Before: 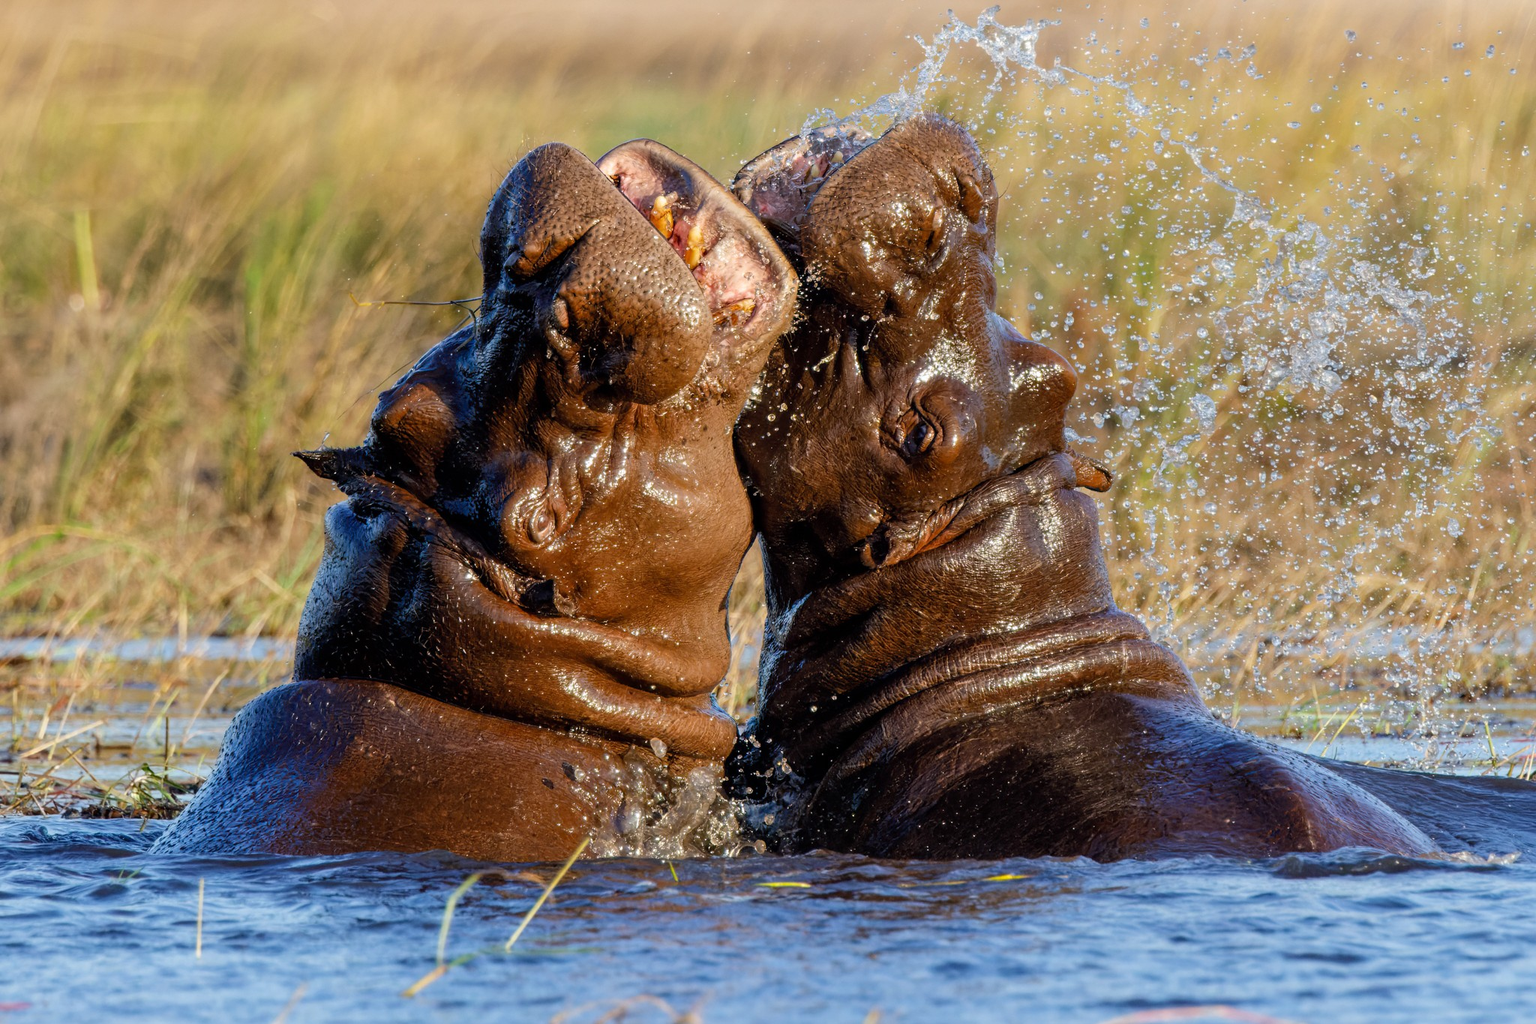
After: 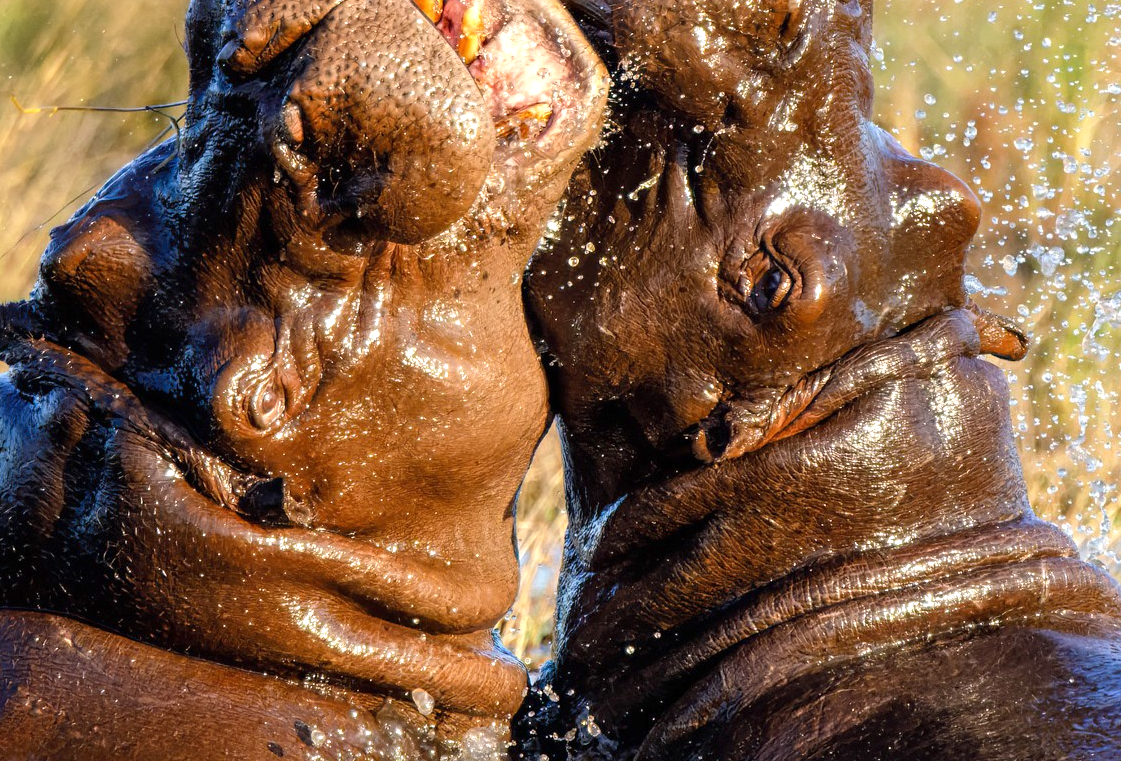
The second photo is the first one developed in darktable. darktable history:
exposure: black level correction 0, exposure 0.696 EV, compensate highlight preservation false
crop and rotate: left 22.256%, top 21.625%, right 22.983%, bottom 22.6%
